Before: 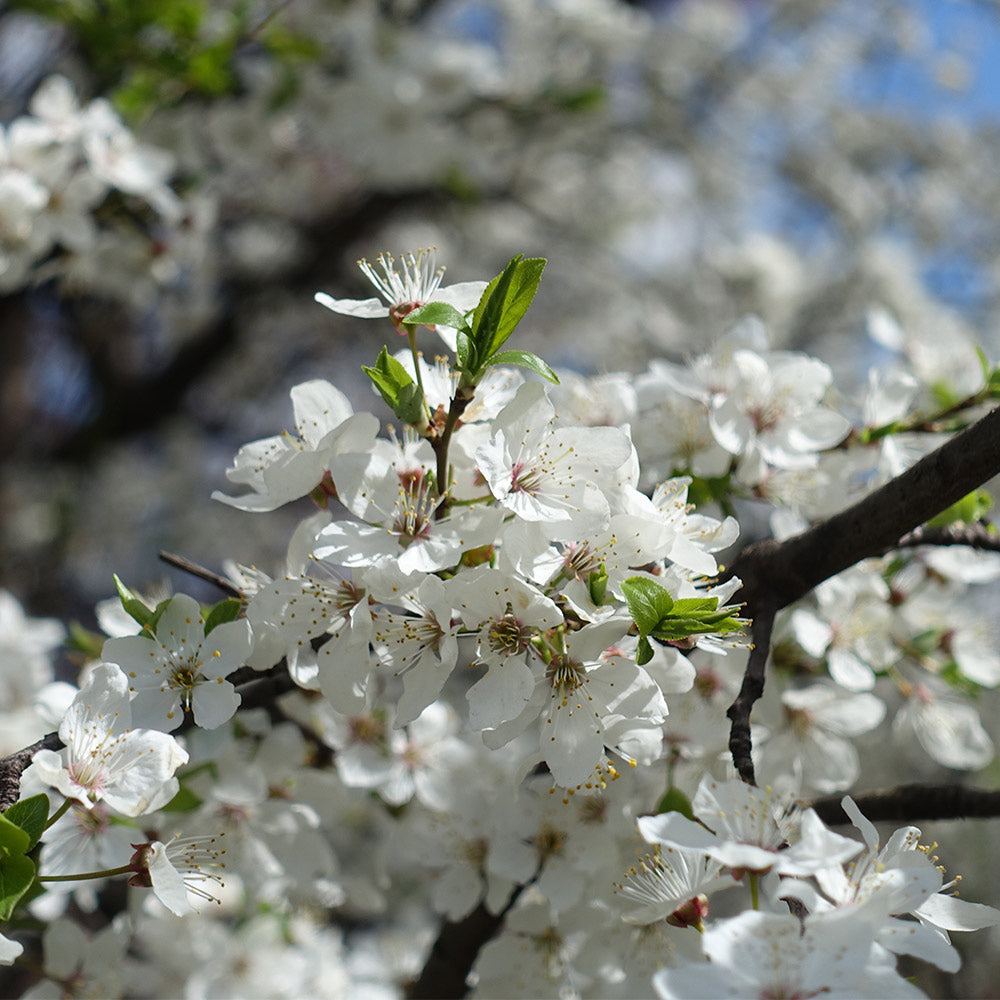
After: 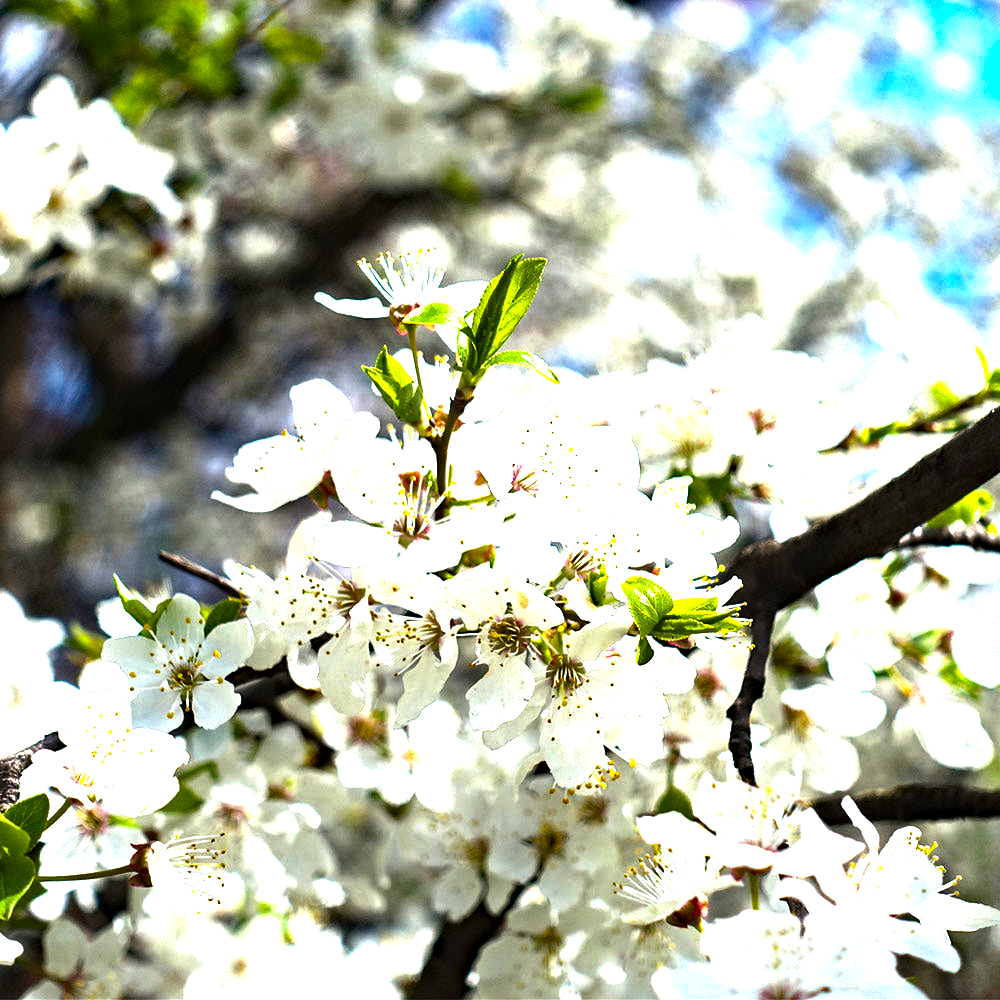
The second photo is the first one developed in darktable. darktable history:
haze removal: strength 0.28, distance 0.248, compatibility mode true, adaptive false
color balance rgb: highlights gain › luminance 17.662%, perceptual saturation grading › global saturation 25.542%, perceptual brilliance grading › global brilliance 30.426%, perceptual brilliance grading › highlights 49.844%, perceptual brilliance grading › mid-tones 50.093%, perceptual brilliance grading › shadows -22.817%, global vibrance 20%
